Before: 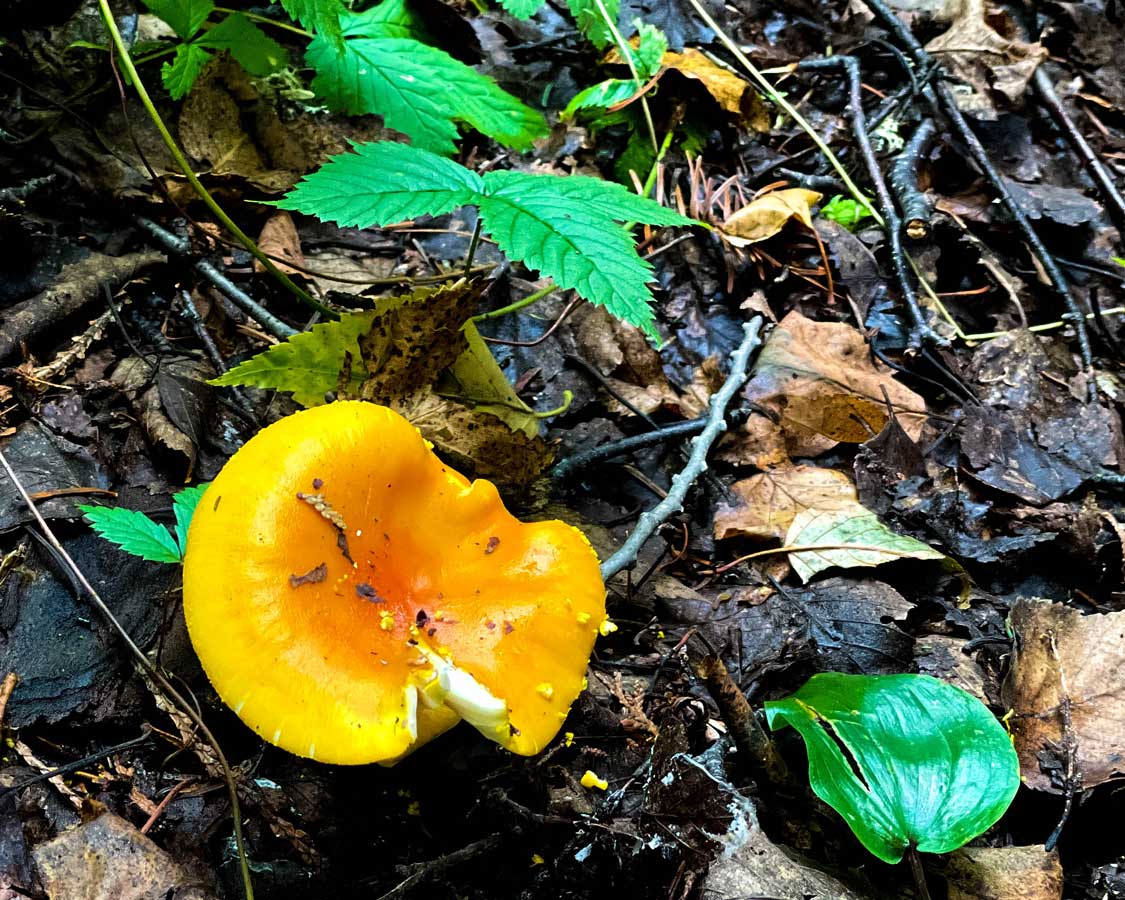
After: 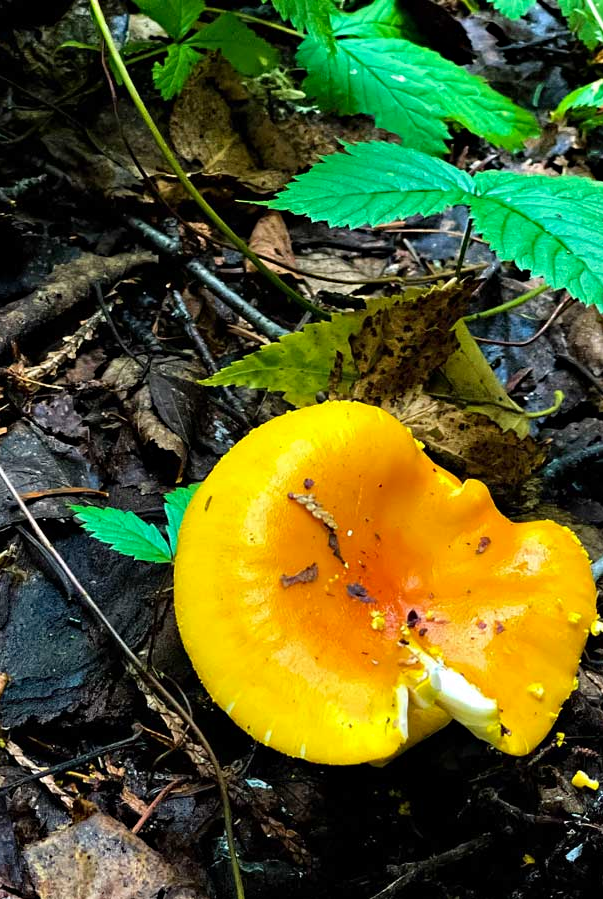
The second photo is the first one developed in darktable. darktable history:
haze removal: adaptive false
crop: left 0.862%, right 45.451%, bottom 0.079%
